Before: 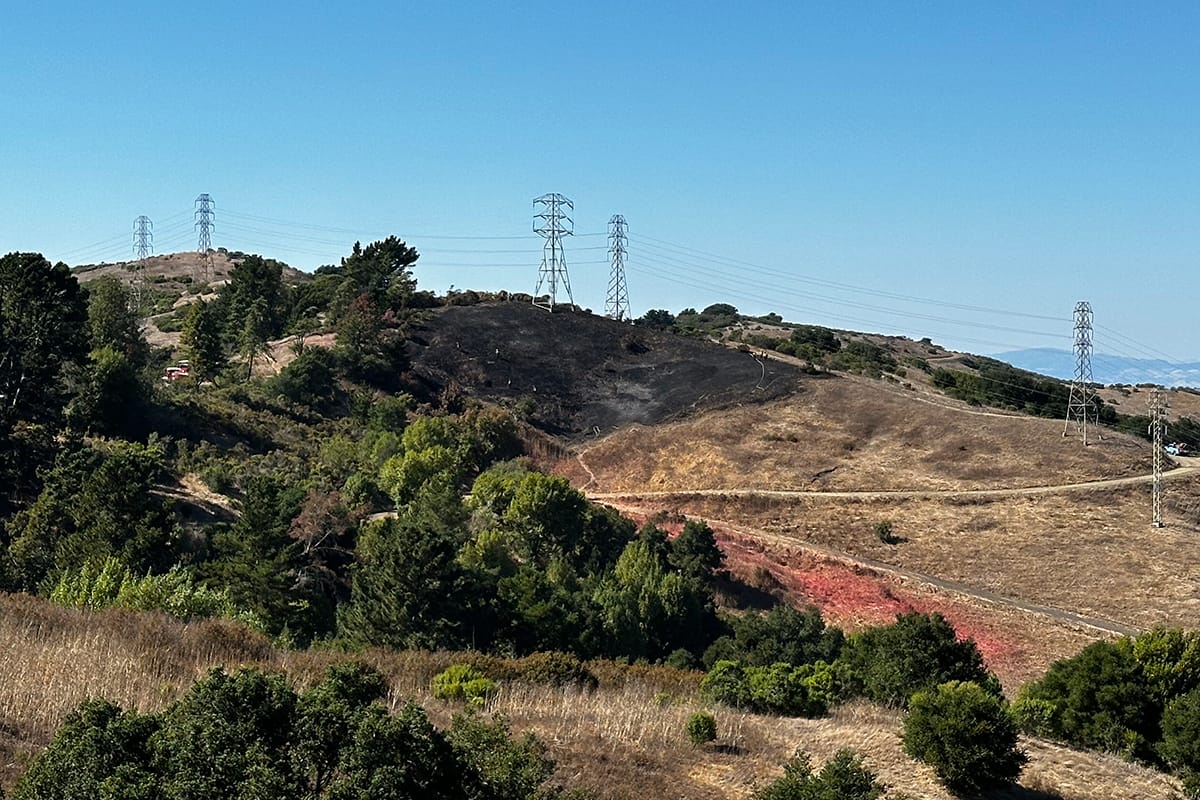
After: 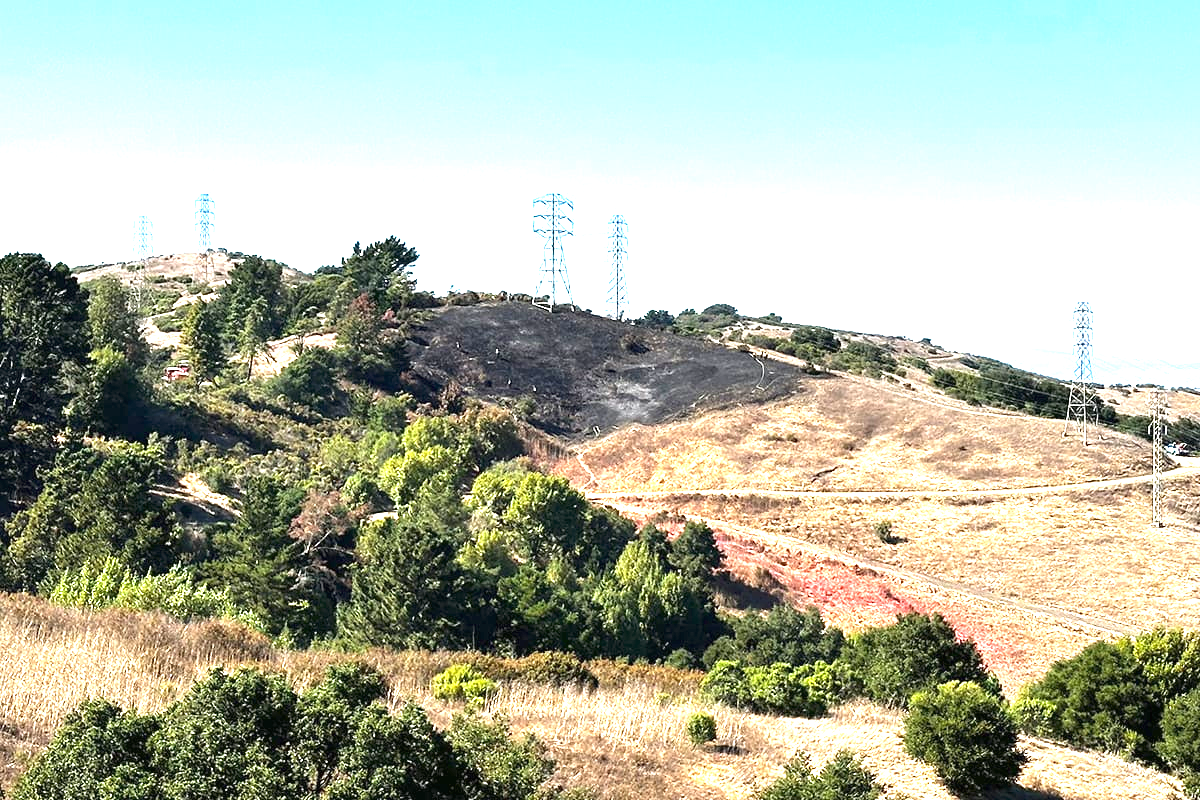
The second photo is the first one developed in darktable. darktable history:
exposure: black level correction 0, exposure 2.092 EV, compensate highlight preservation false
